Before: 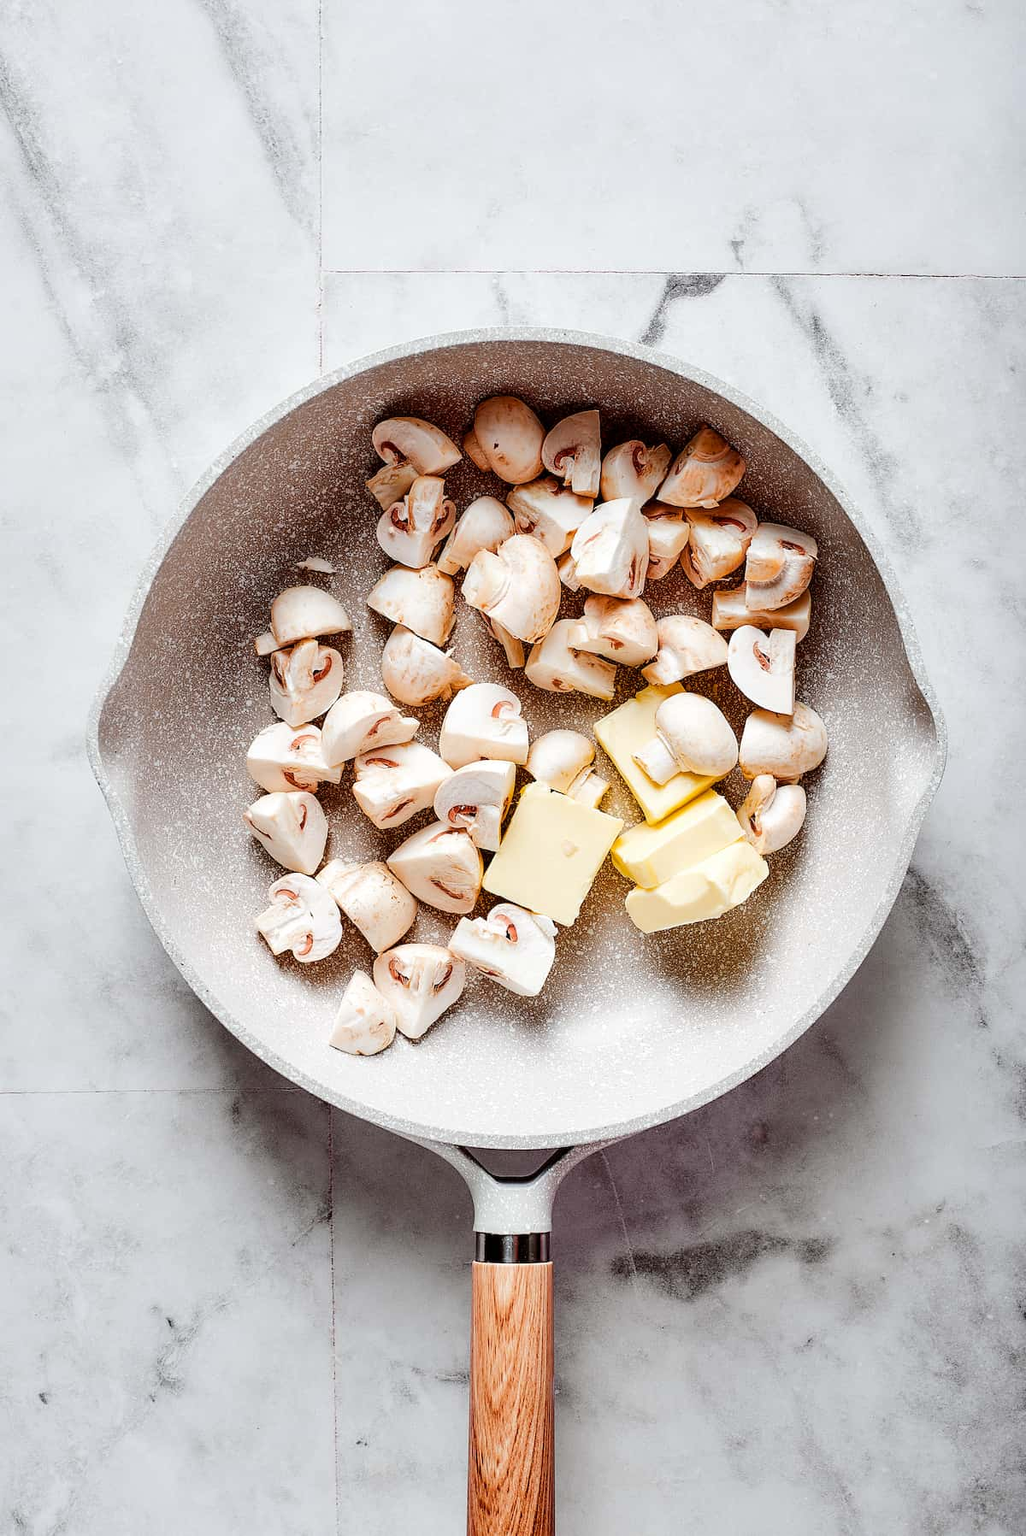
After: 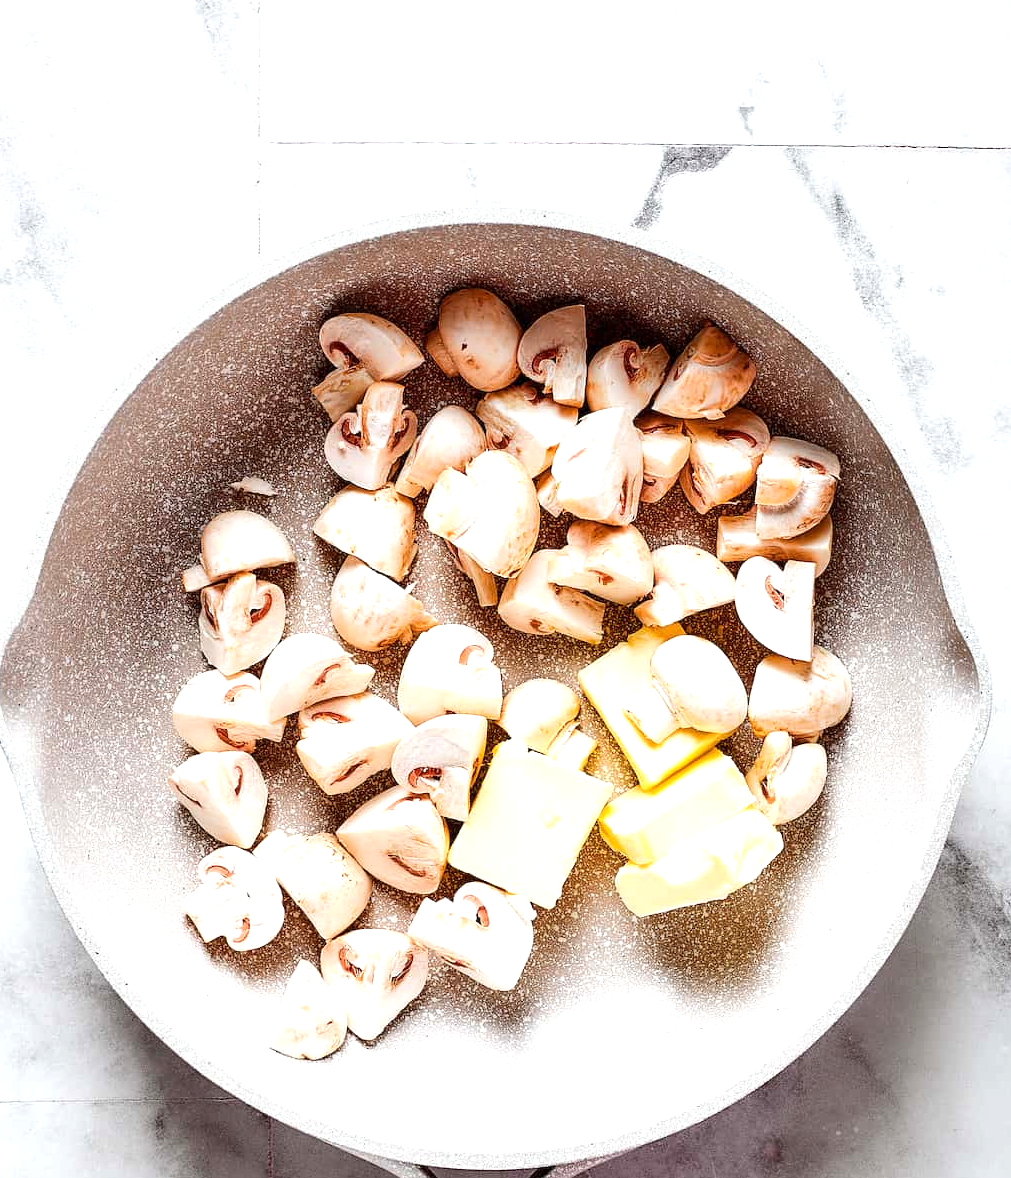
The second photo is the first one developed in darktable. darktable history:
crop and rotate: left 9.679%, top 9.752%, right 6.021%, bottom 24.639%
exposure: exposure 0.605 EV, compensate highlight preservation false
